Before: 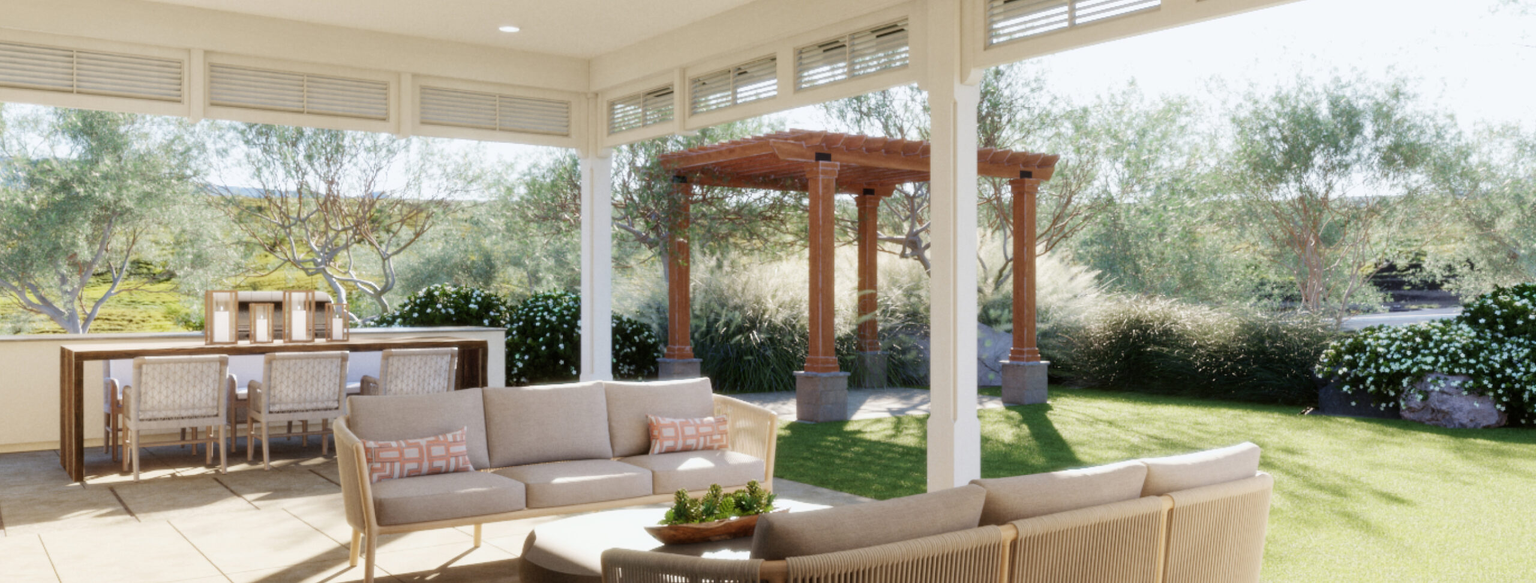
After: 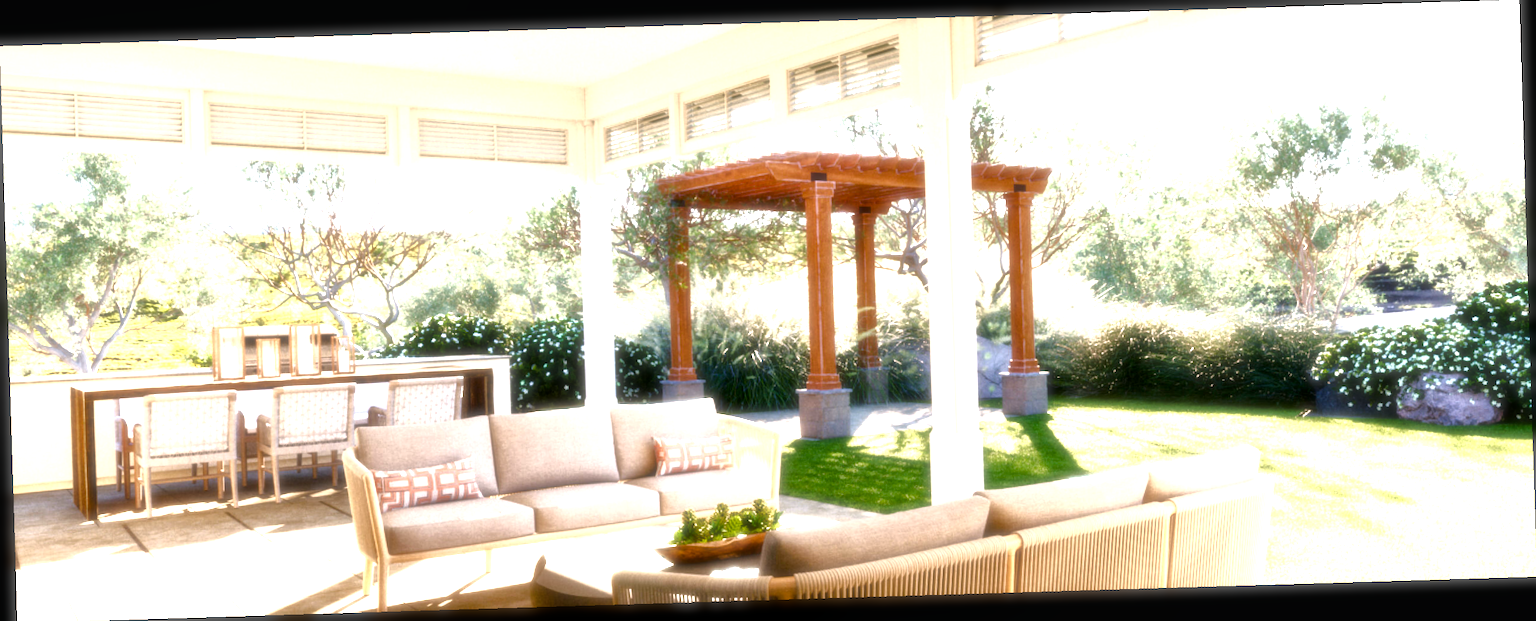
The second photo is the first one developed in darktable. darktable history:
tone equalizer: -8 EV -1.84 EV, -7 EV -1.16 EV, -6 EV -1.62 EV, smoothing diameter 25%, edges refinement/feathering 10, preserve details guided filter
soften: size 19.52%, mix 20.32%
contrast brightness saturation: saturation -0.05
local contrast: mode bilateral grid, contrast 20, coarseness 50, detail 171%, midtone range 0.2
color balance: output saturation 120%
rotate and perspective: rotation -1.75°, automatic cropping off
exposure: black level correction 0, exposure 1 EV, compensate exposure bias true, compensate highlight preservation false
color balance rgb: shadows lift › chroma 1%, shadows lift › hue 217.2°, power › hue 310.8°, highlights gain › chroma 2%, highlights gain › hue 44.4°, global offset › luminance 0.25%, global offset › hue 171.6°, perceptual saturation grading › global saturation 14.09%, perceptual saturation grading › highlights -30%, perceptual saturation grading › shadows 50.67%, global vibrance 25%, contrast 20%
